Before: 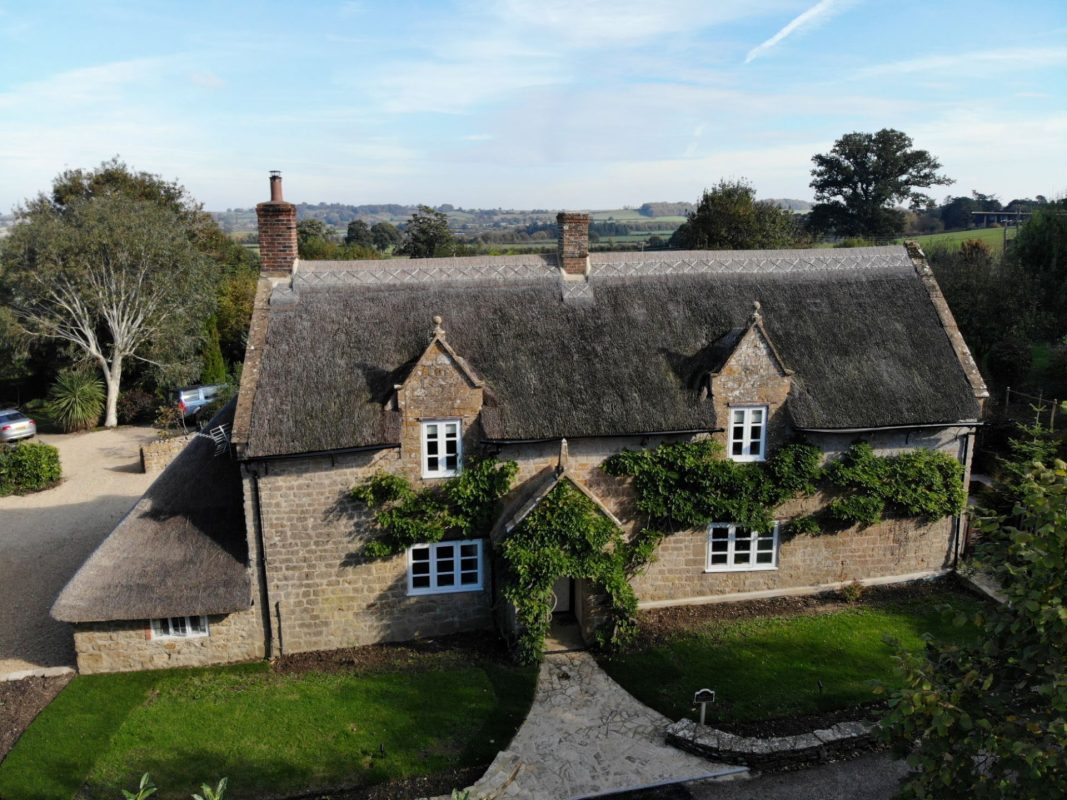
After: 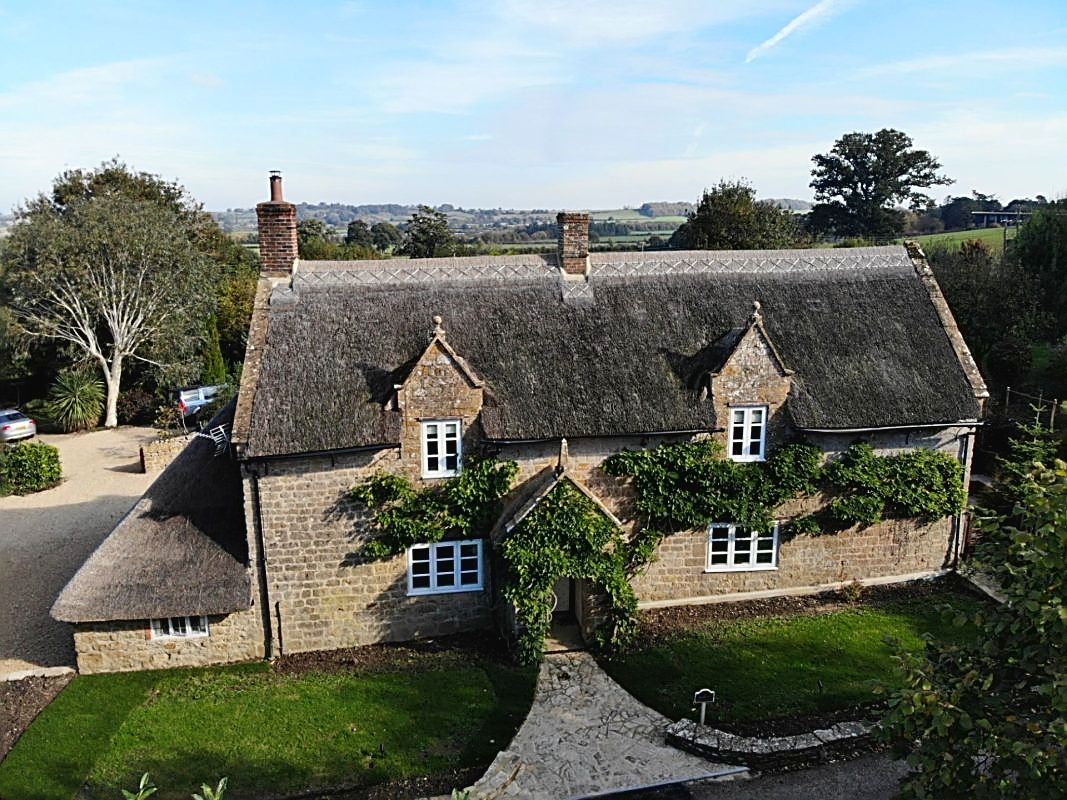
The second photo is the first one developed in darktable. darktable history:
tone curve: curves: ch0 [(0.016, 0.023) (0.248, 0.252) (0.732, 0.797) (1, 1)], color space Lab, linked channels, preserve colors none
sharpen: amount 1
shadows and highlights: radius 125.46, shadows 21.19, highlights -21.19, low approximation 0.01
